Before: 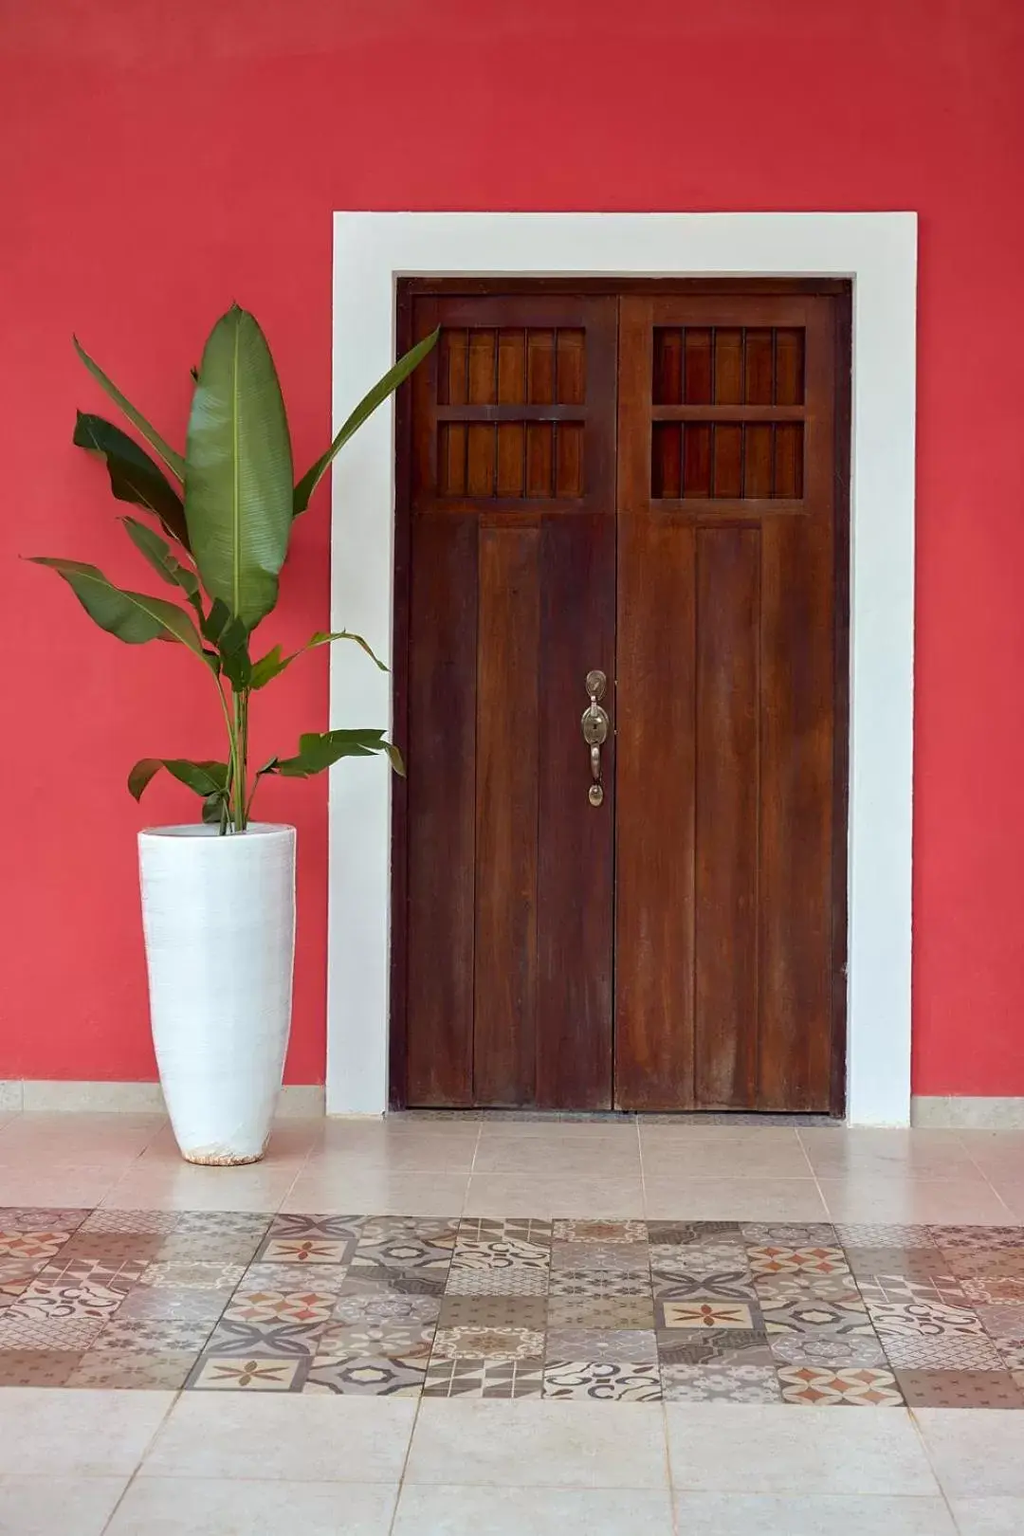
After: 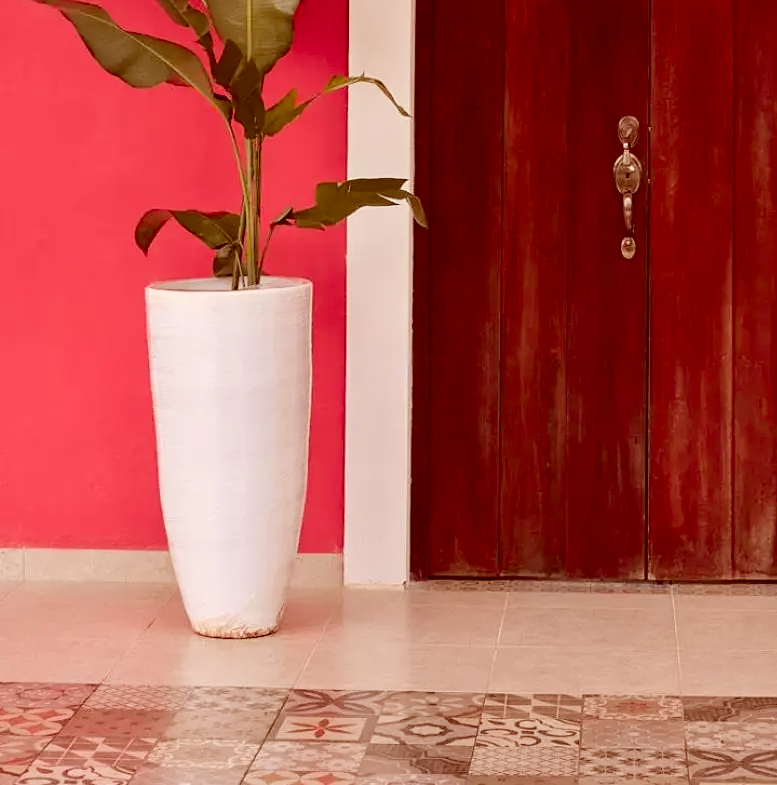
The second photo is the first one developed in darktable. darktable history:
color correction: highlights a* 9.03, highlights b* 8.71, shadows a* 40, shadows b* 40, saturation 0.8
tone curve: curves: ch0 [(0, 0) (0.23, 0.205) (0.486, 0.52) (0.822, 0.825) (0.994, 0.955)]; ch1 [(0, 0) (0.226, 0.261) (0.379, 0.442) (0.469, 0.472) (0.495, 0.495) (0.514, 0.504) (0.561, 0.568) (0.59, 0.612) (1, 1)]; ch2 [(0, 0) (0.269, 0.299) (0.459, 0.441) (0.498, 0.499) (0.523, 0.52) (0.586, 0.569) (0.635, 0.617) (0.659, 0.681) (0.718, 0.764) (1, 1)], color space Lab, independent channels, preserve colors none
crop: top 36.498%, right 27.964%, bottom 14.995%
